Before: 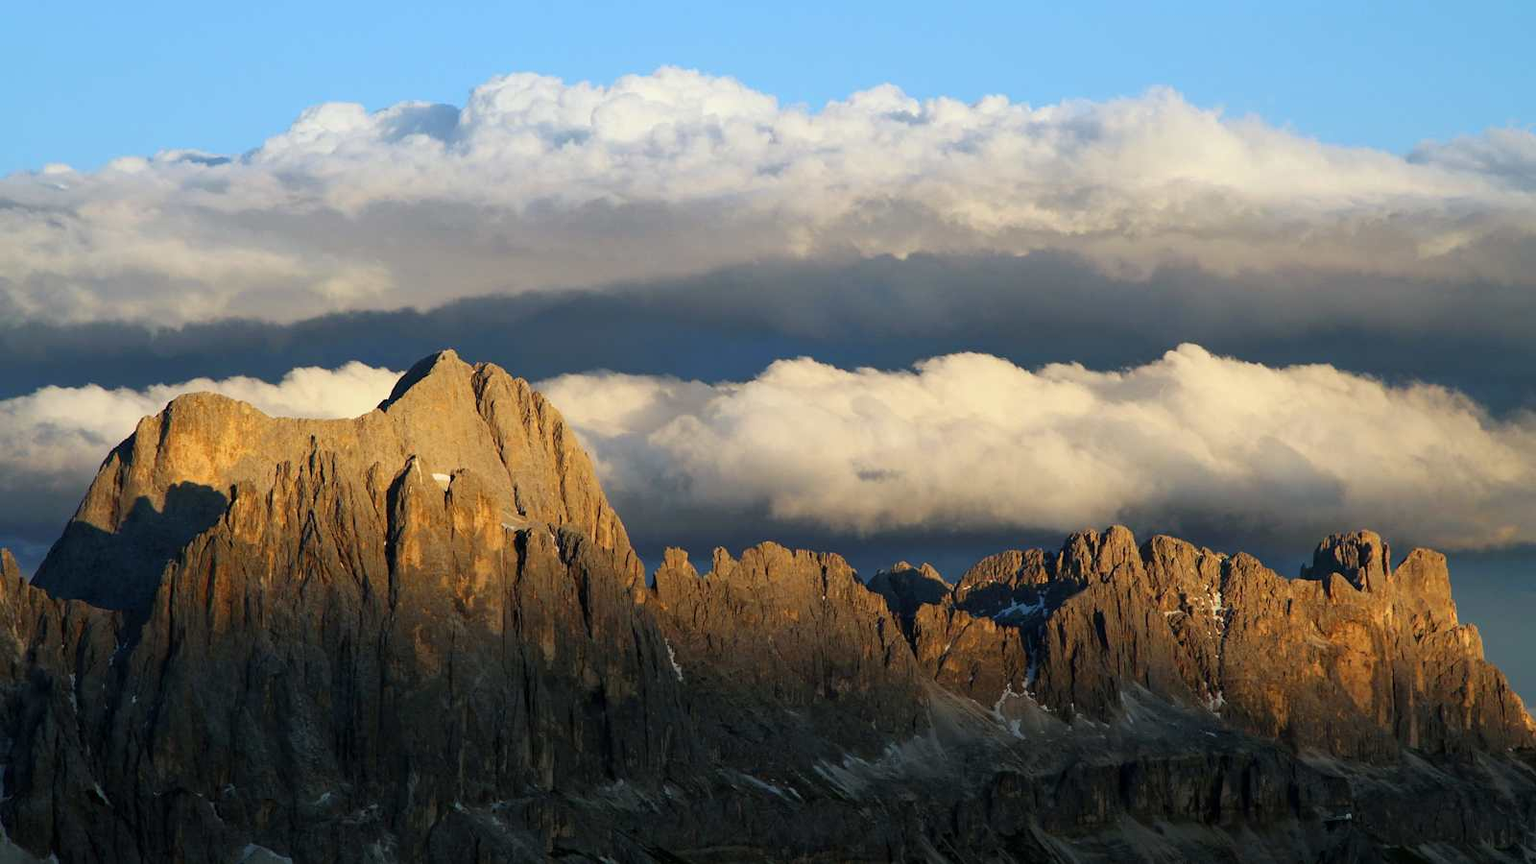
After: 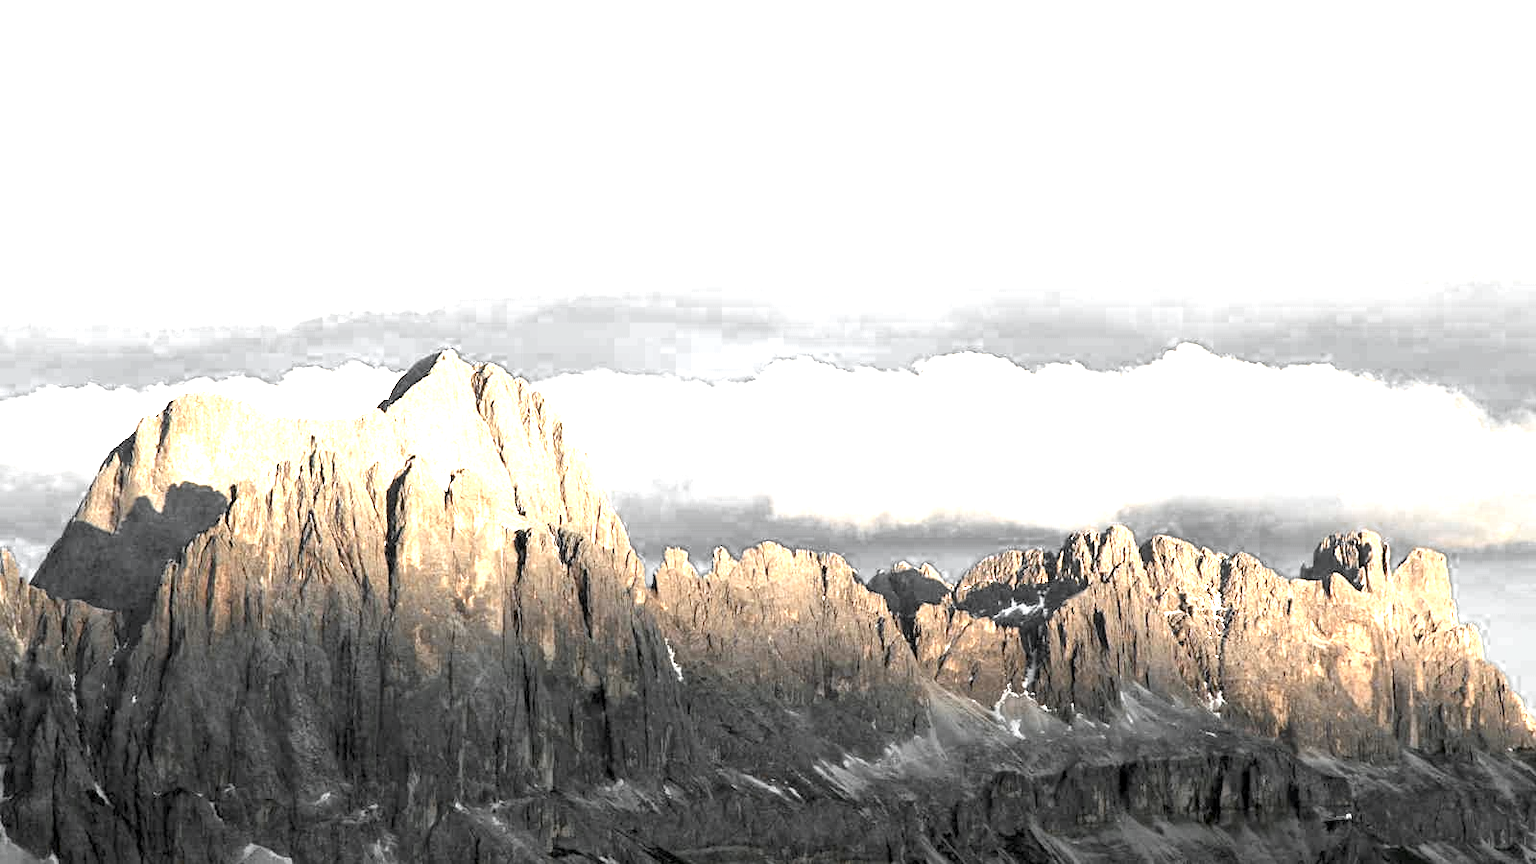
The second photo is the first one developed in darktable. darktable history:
exposure: black level correction 0.001, exposure 2.616 EV, compensate highlight preservation false
color zones: curves: ch0 [(0, 0.613) (0.01, 0.613) (0.245, 0.448) (0.498, 0.529) (0.642, 0.665) (0.879, 0.777) (0.99, 0.613)]; ch1 [(0, 0.035) (0.121, 0.189) (0.259, 0.197) (0.415, 0.061) (0.589, 0.022) (0.732, 0.022) (0.857, 0.026) (0.991, 0.053)]
